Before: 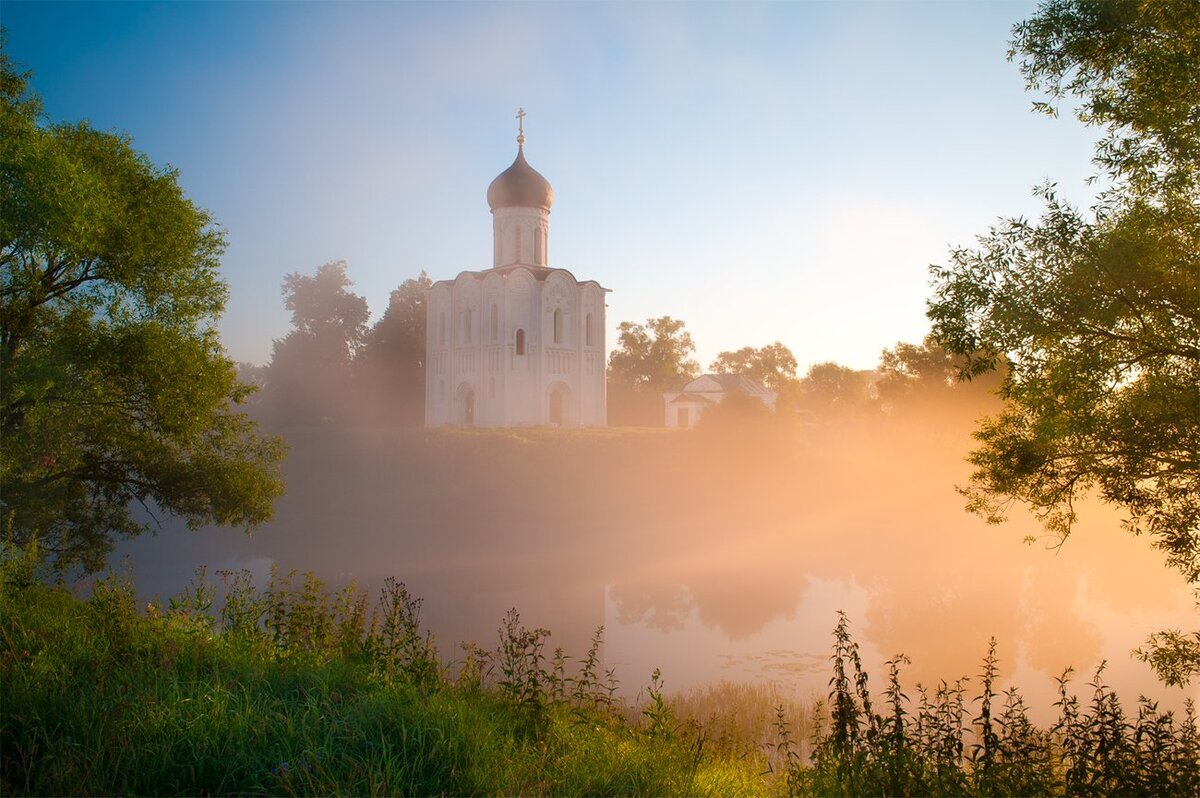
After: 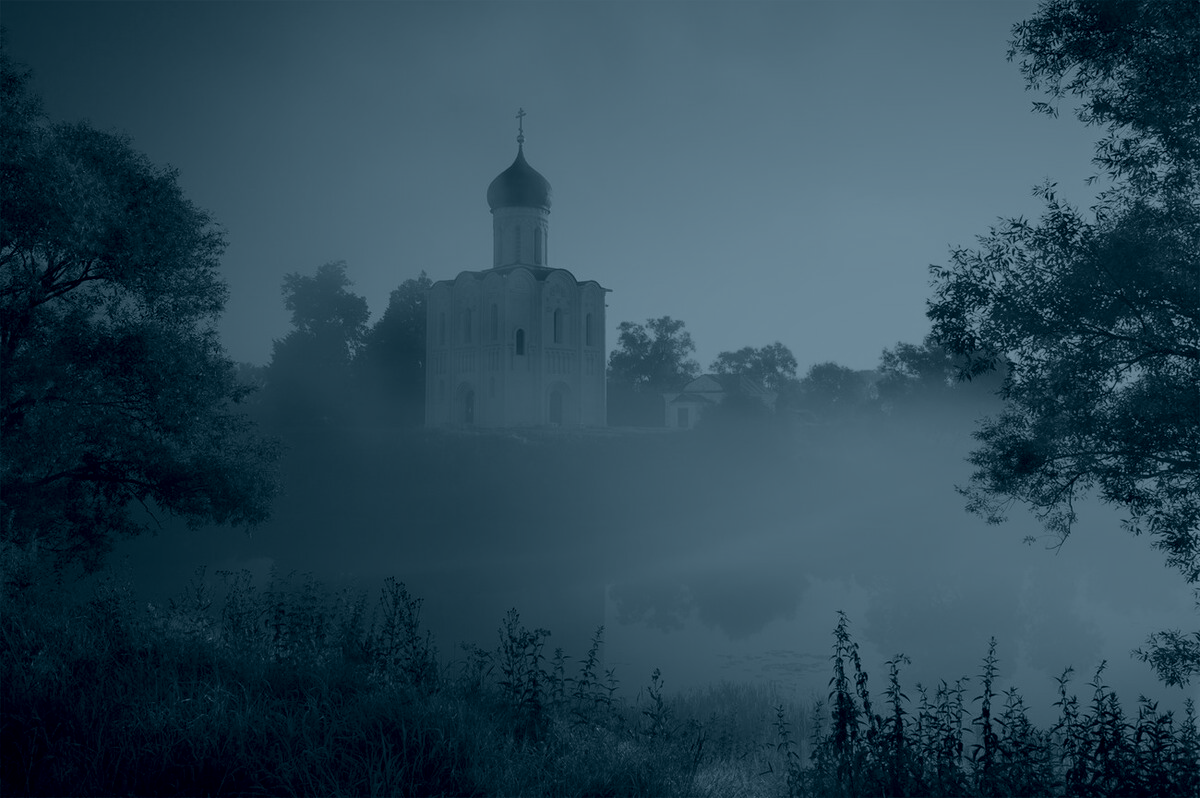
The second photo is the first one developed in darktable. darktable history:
color calibration: x 0.367, y 0.379, temperature 4395.86 K
colorize: hue 194.4°, saturation 29%, source mix 61.75%, lightness 3.98%, version 1
